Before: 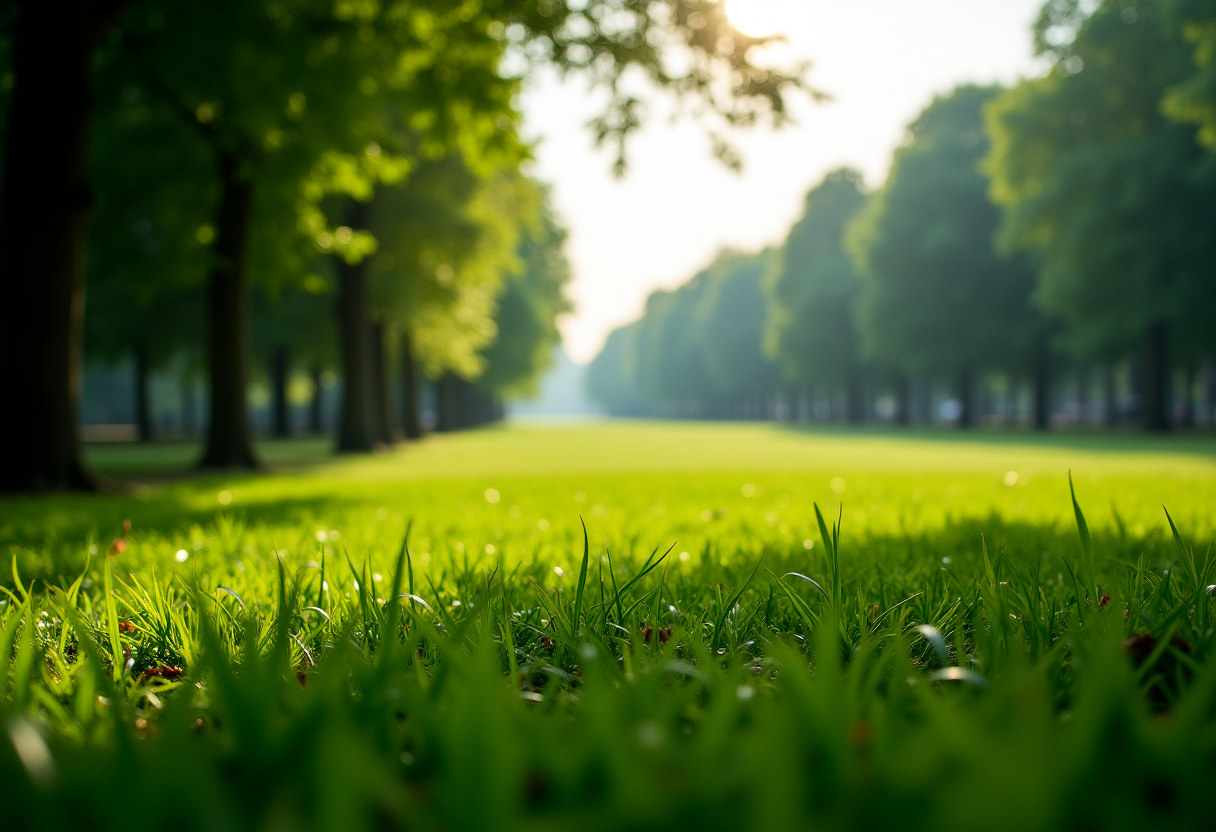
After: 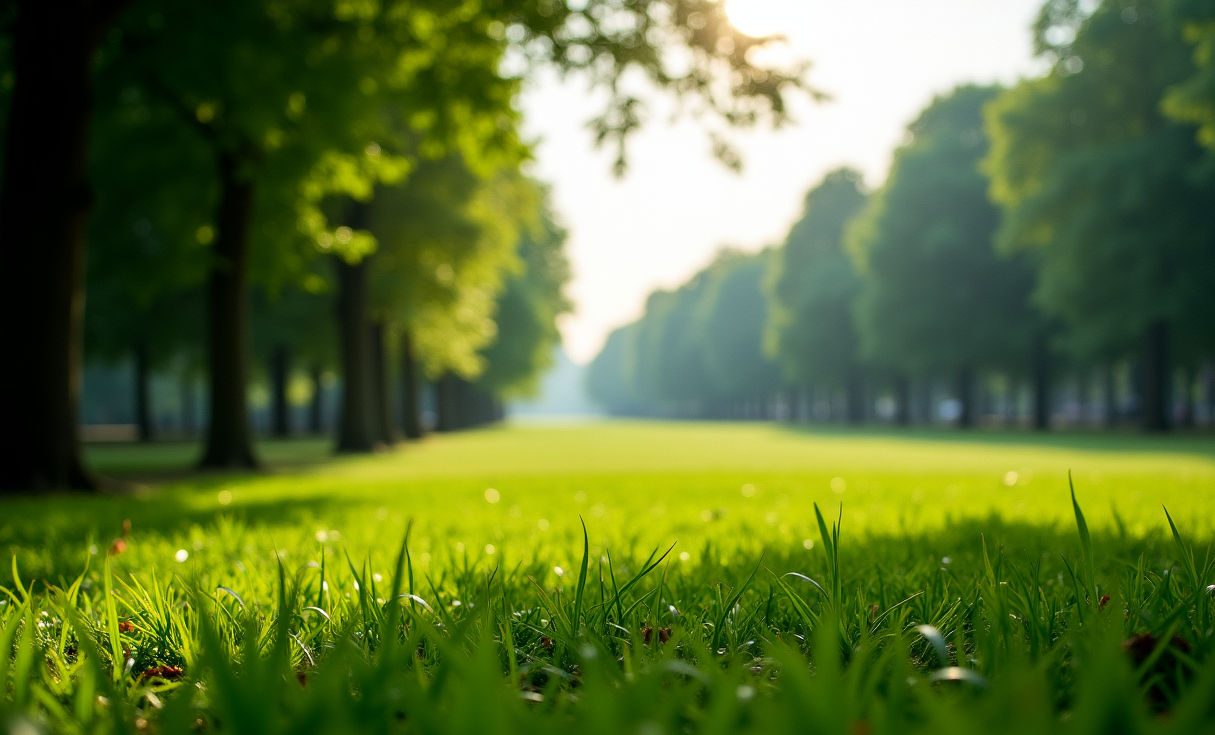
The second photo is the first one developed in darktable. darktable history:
crop and rotate: top 0%, bottom 11.567%
